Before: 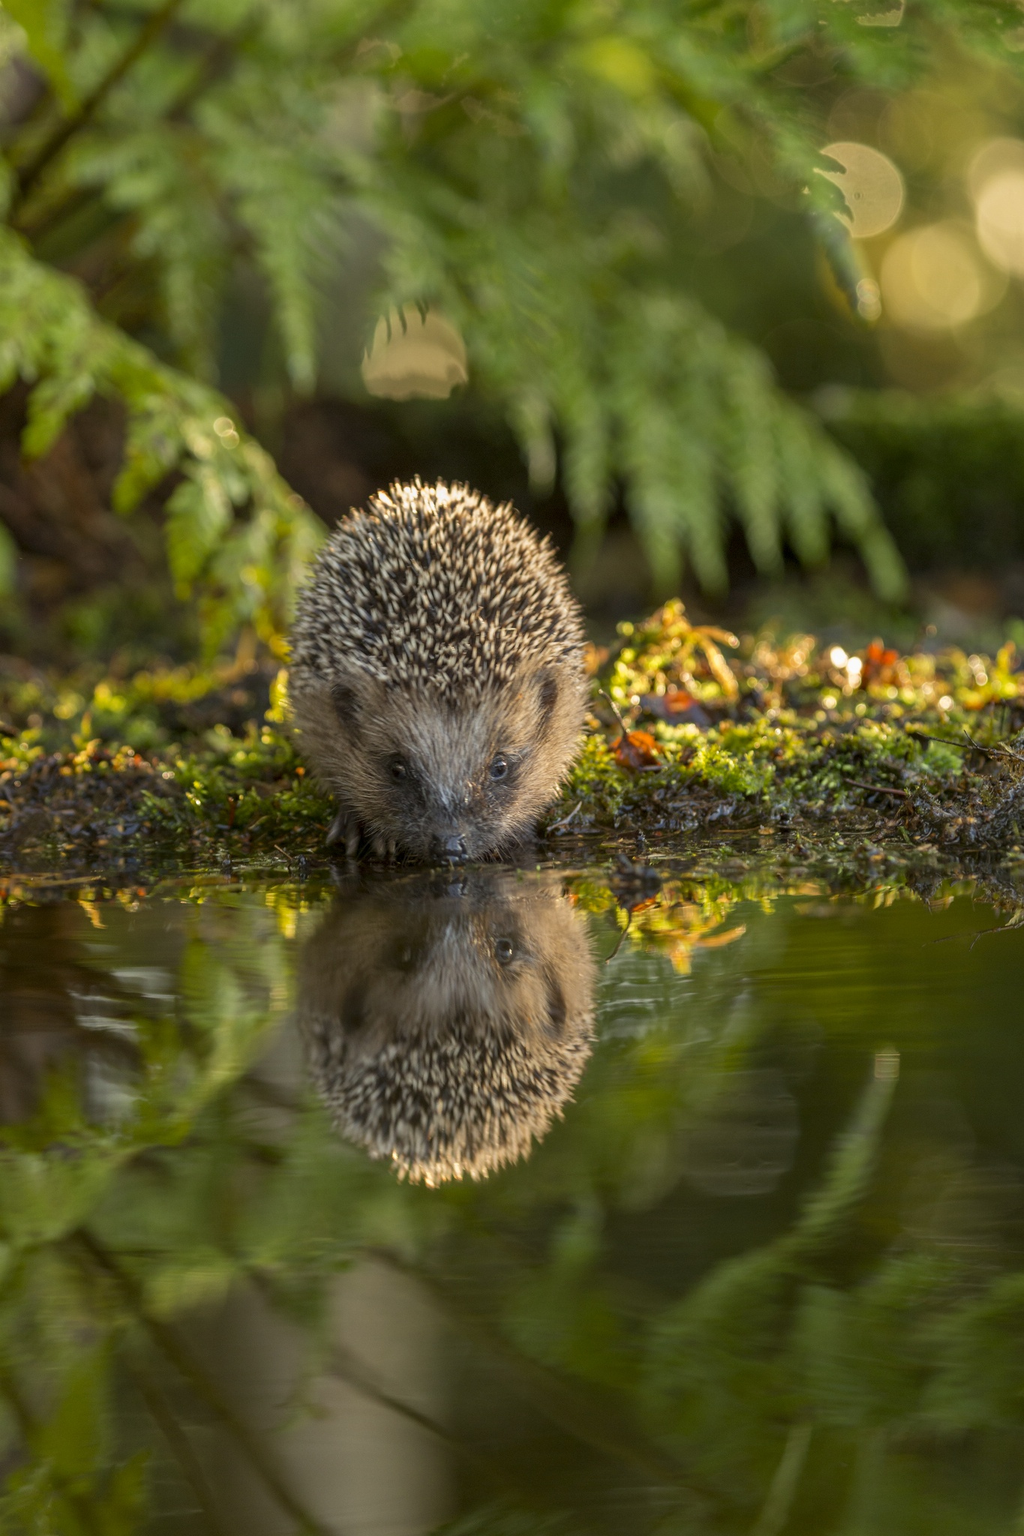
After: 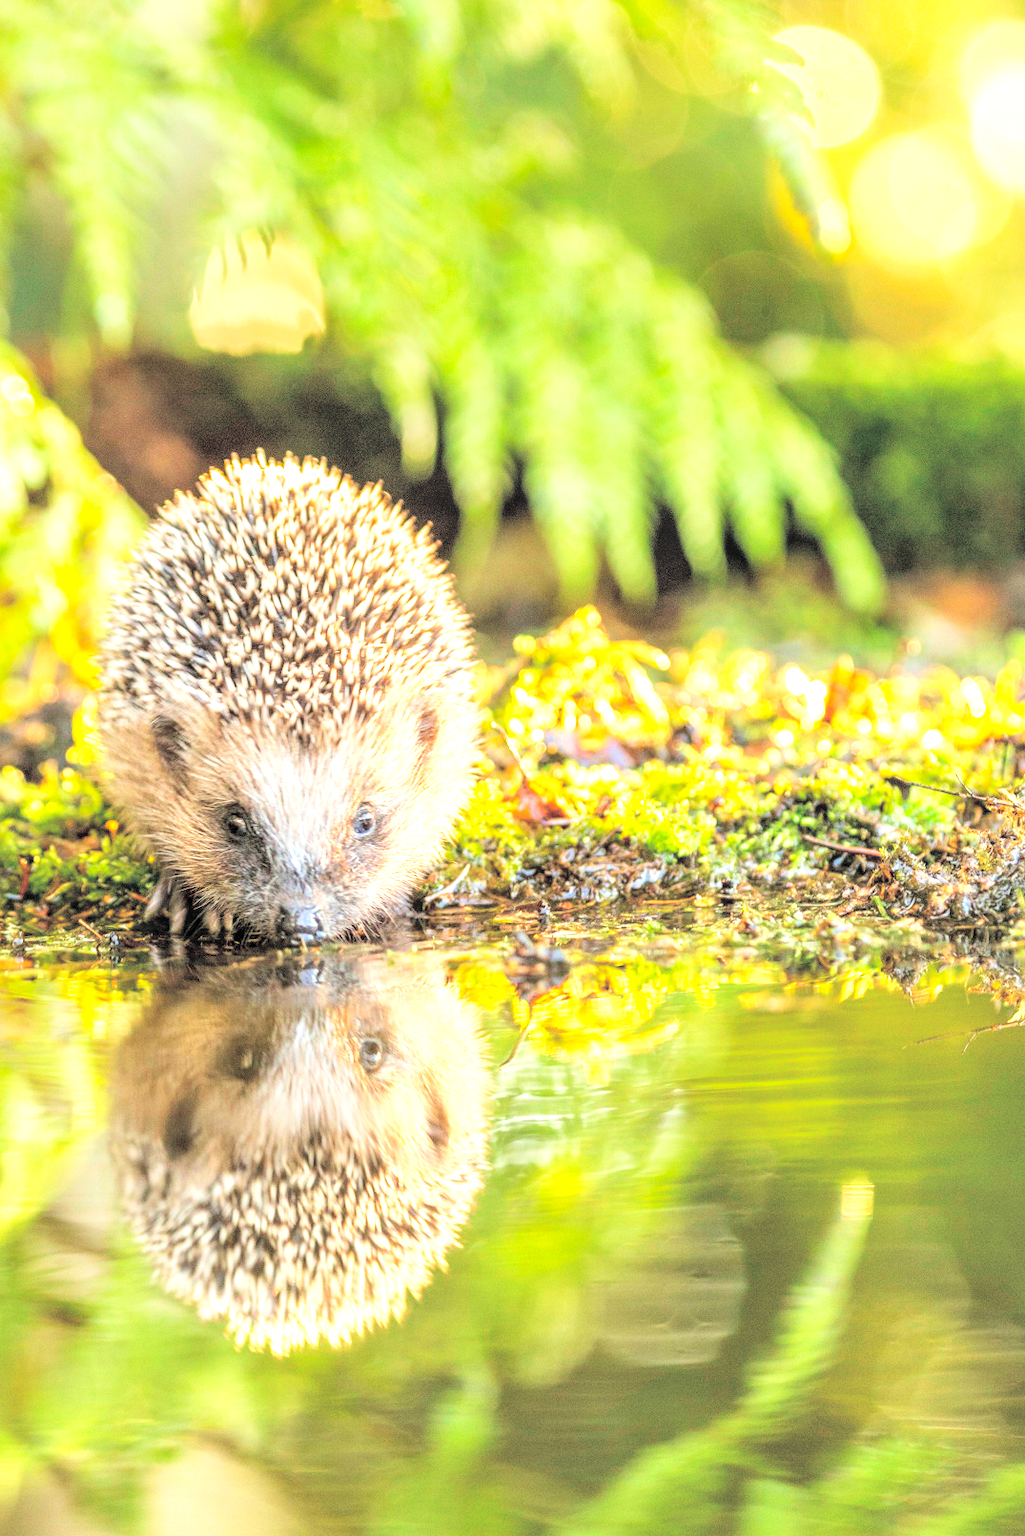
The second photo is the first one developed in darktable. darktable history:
exposure: exposure 0.6 EV, compensate highlight preservation false
crop and rotate: left 20.74%, top 7.912%, right 0.375%, bottom 13.378%
contrast brightness saturation: brightness 1
local contrast: highlights 25%, detail 150%
tone equalizer: on, module defaults
base curve: curves: ch0 [(0, 0) (0.007, 0.004) (0.027, 0.03) (0.046, 0.07) (0.207, 0.54) (0.442, 0.872) (0.673, 0.972) (1, 1)], preserve colors none
